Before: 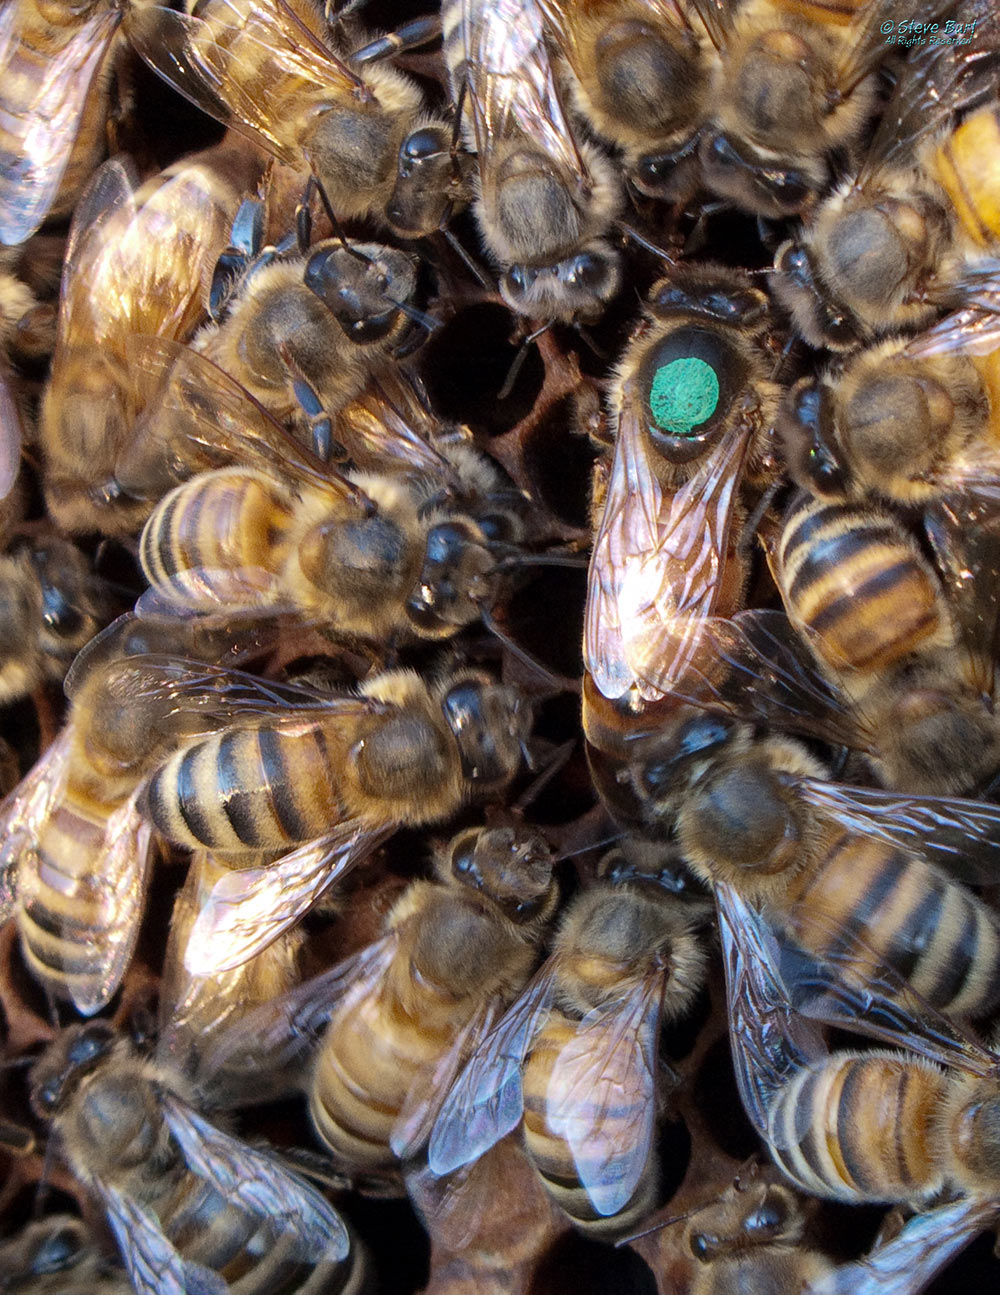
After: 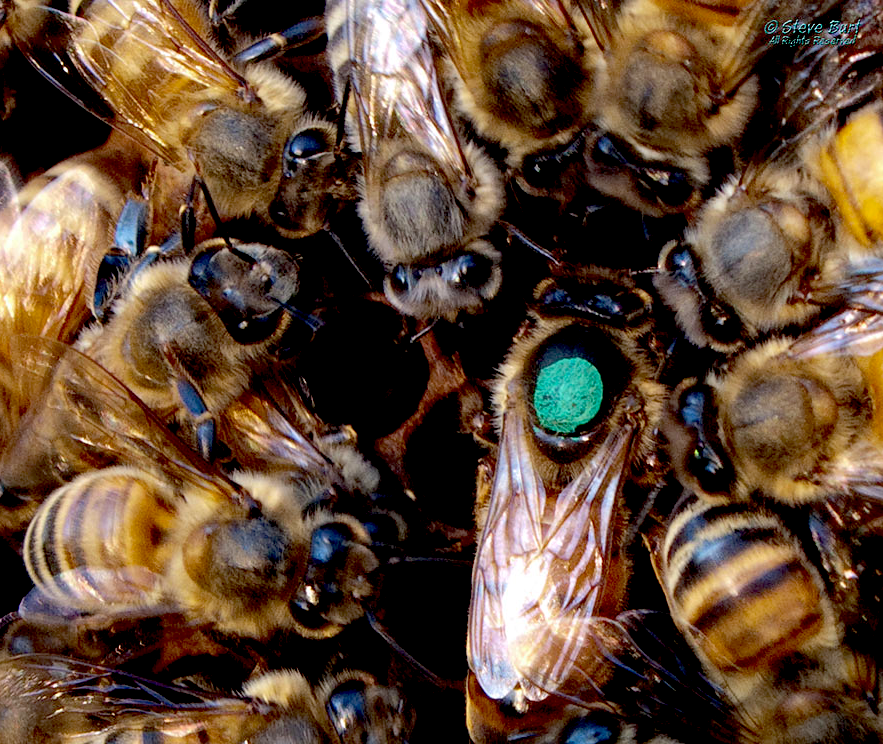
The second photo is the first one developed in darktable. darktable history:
exposure: black level correction 0.047, exposure 0.013 EV, compensate highlight preservation false
crop and rotate: left 11.648%, bottom 42.547%
